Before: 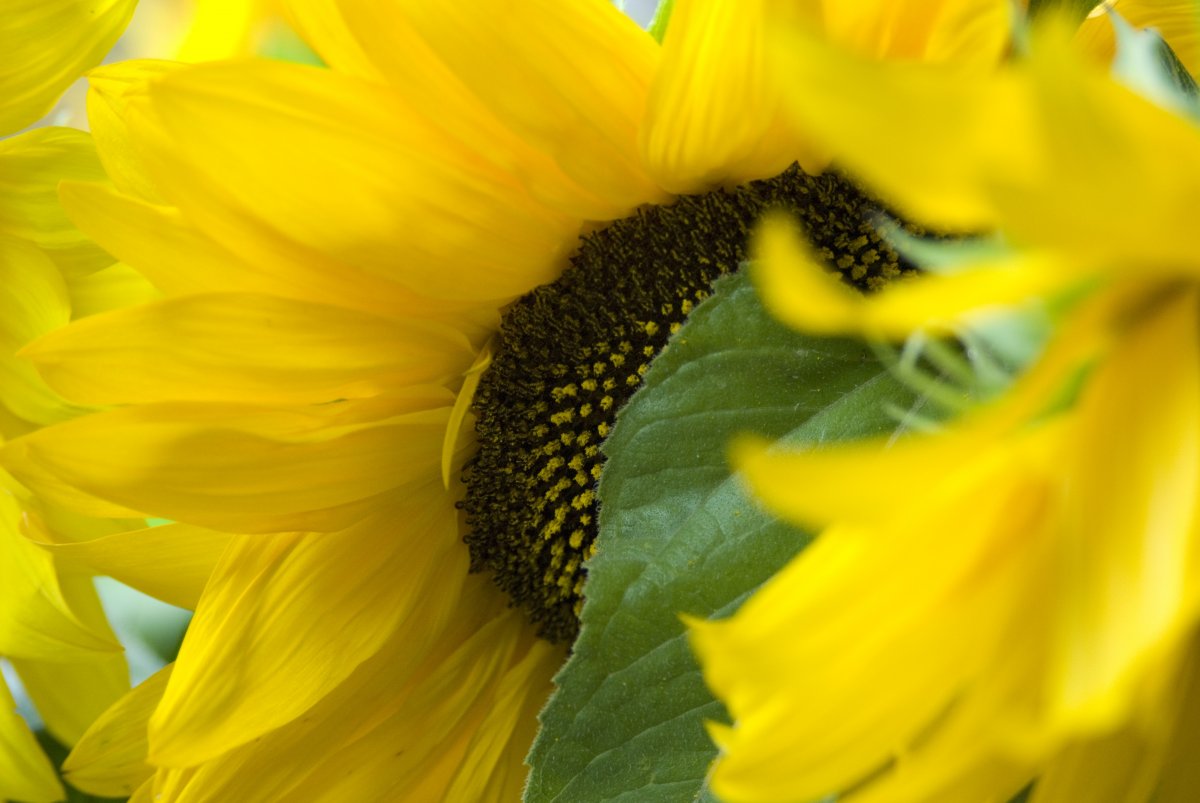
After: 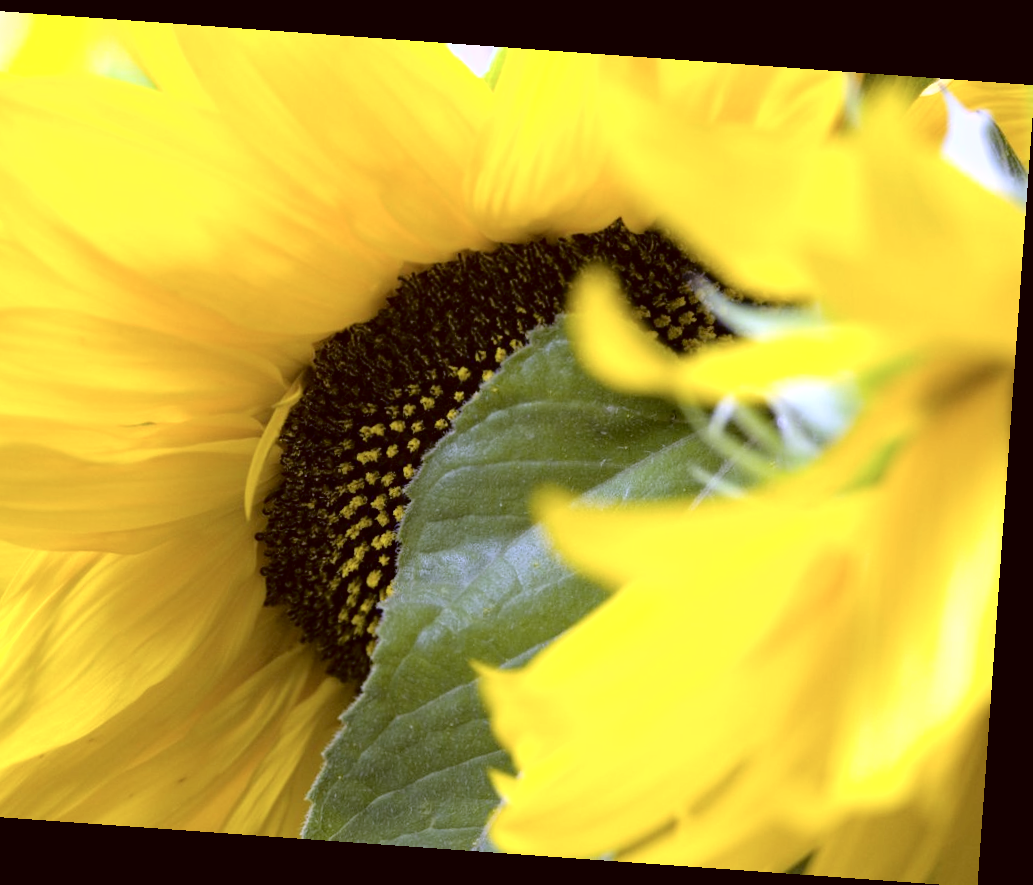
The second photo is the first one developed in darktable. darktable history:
white balance: red 0.98, blue 1.61
color correction: highlights a* 10.21, highlights b* 9.79, shadows a* 8.61, shadows b* 7.88, saturation 0.8
crop: left 17.582%, bottom 0.031%
rotate and perspective: rotation 4.1°, automatic cropping off
exposure: exposure 0.6 EV, compensate highlight preservation false
fill light: exposure -2 EV, width 8.6
color calibration: illuminant Planckian (black body), adaptation linear Bradford (ICC v4), x 0.361, y 0.366, temperature 4511.61 K, saturation algorithm version 1 (2020)
